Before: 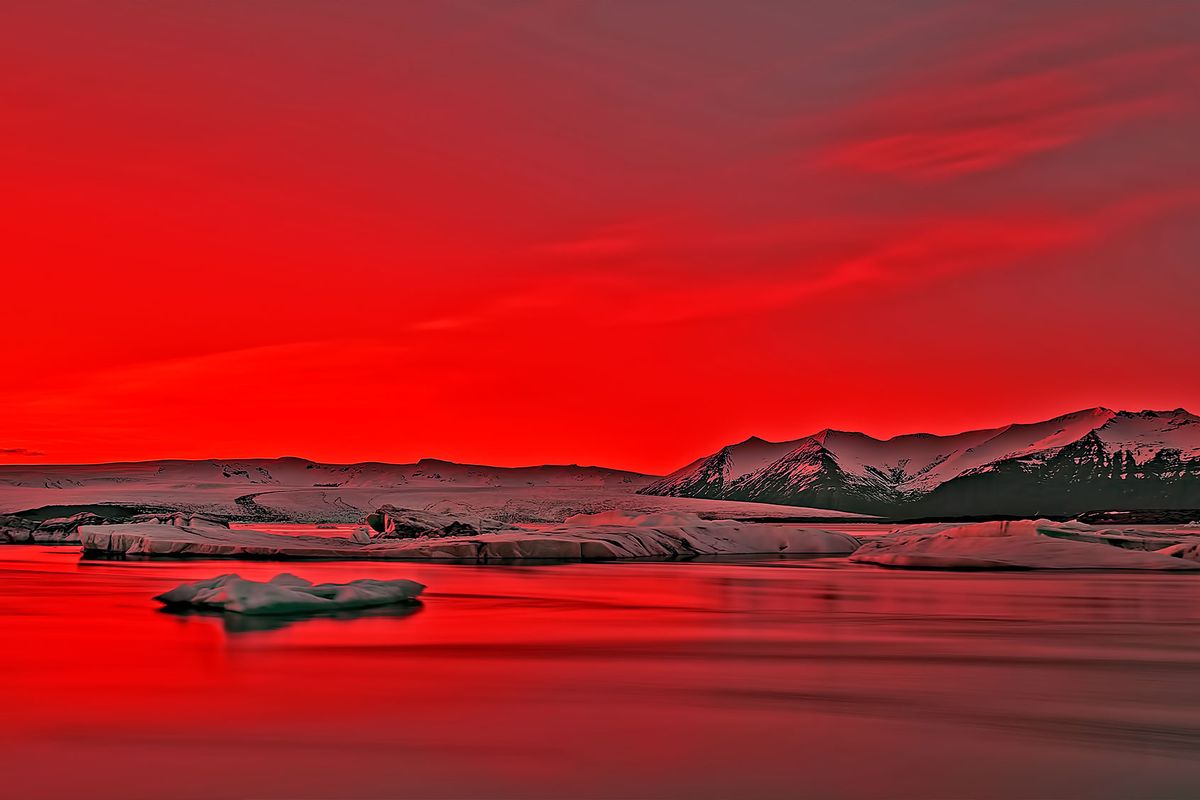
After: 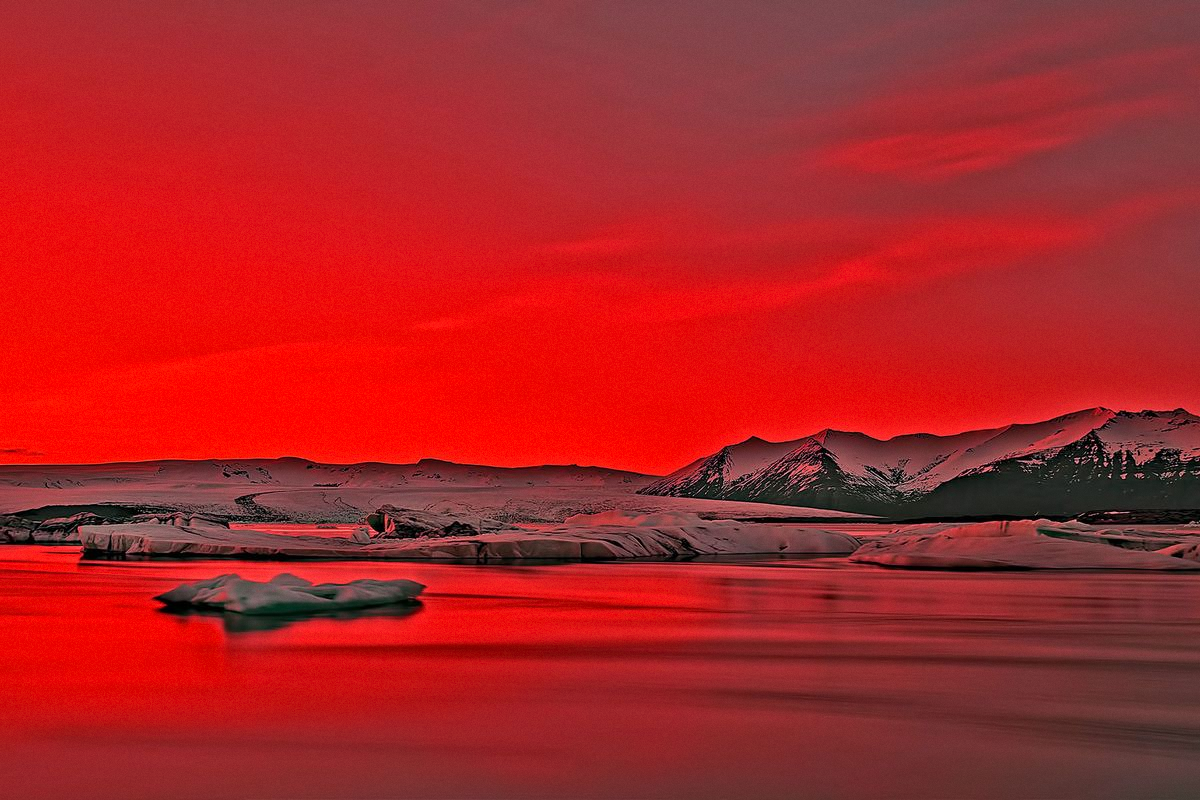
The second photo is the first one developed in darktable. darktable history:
grain: coarseness 0.09 ISO, strength 10%
